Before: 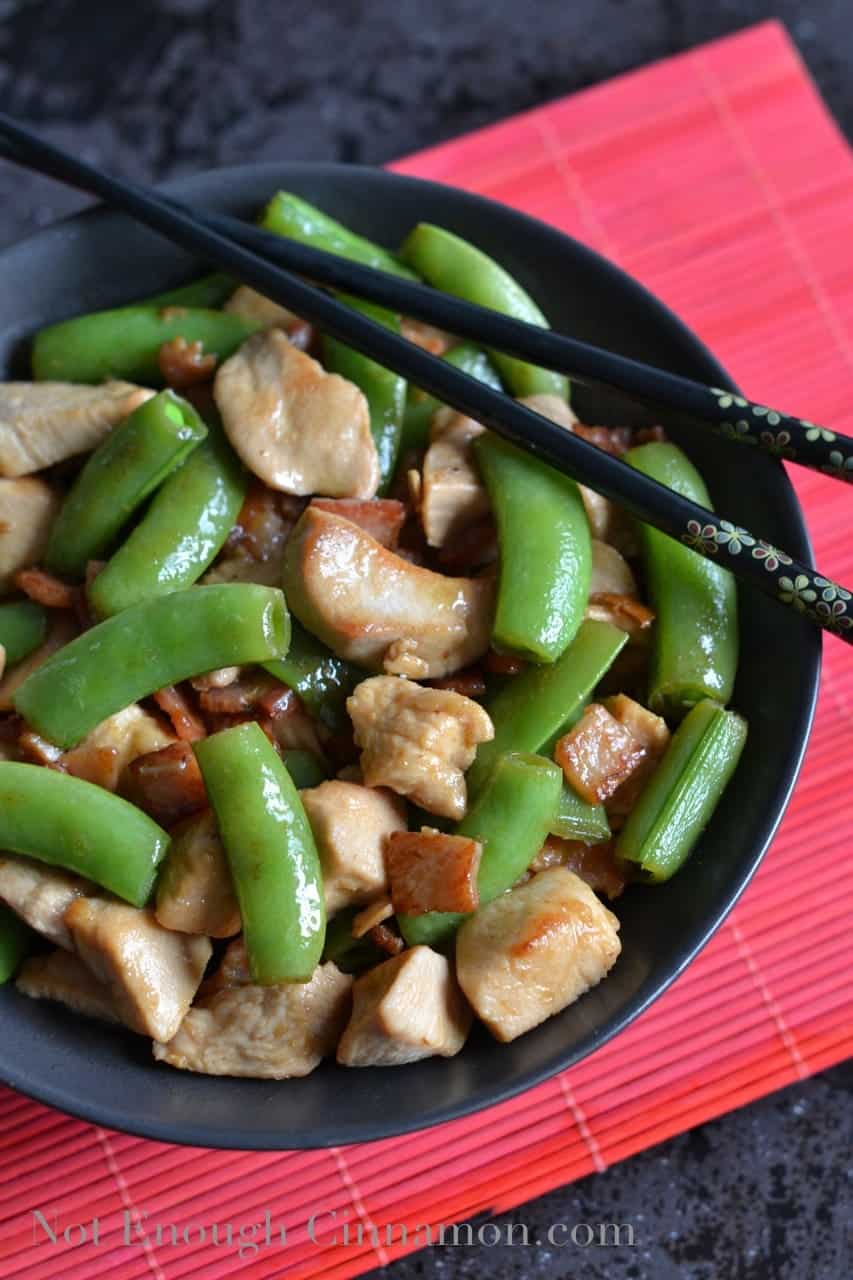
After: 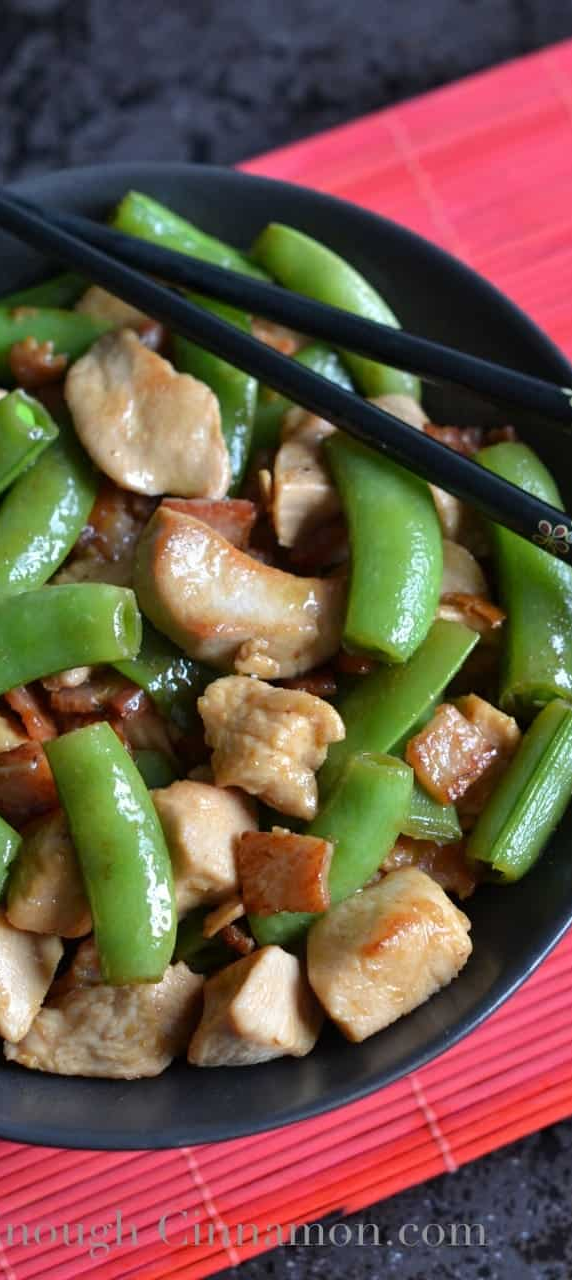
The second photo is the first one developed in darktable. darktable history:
crop and rotate: left 17.591%, right 15.351%
